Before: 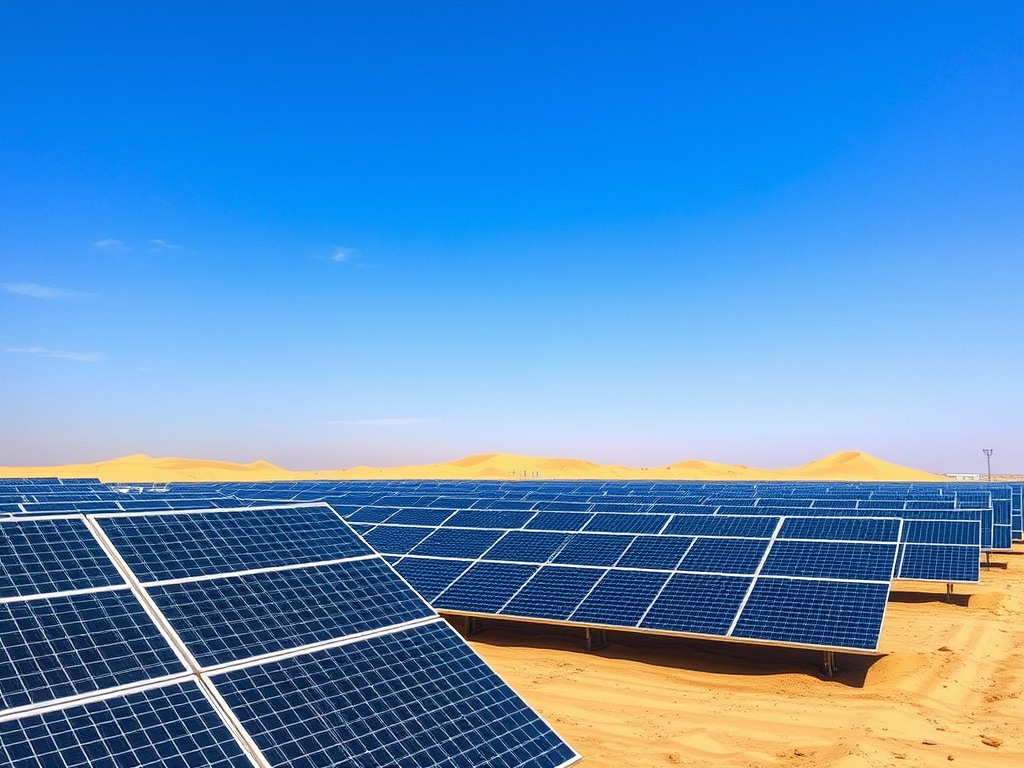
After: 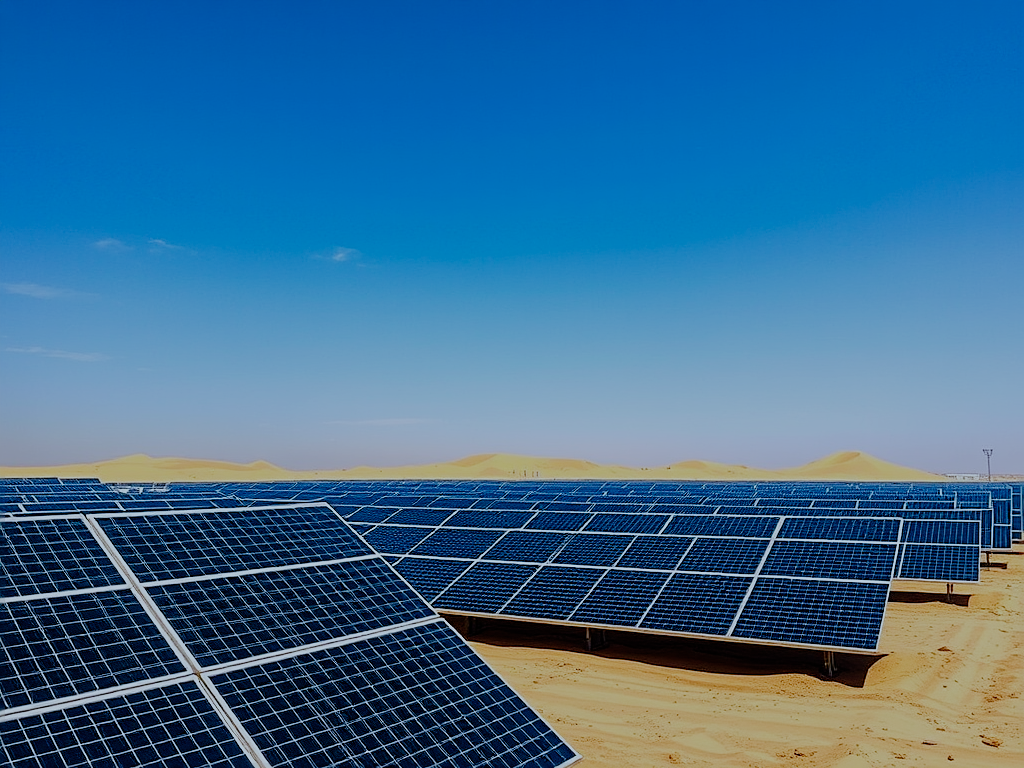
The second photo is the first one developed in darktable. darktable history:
filmic rgb: middle gray luminance 30%, black relative exposure -9 EV, white relative exposure 7 EV, threshold 6 EV, target black luminance 0%, hardness 2.94, latitude 2.04%, contrast 0.963, highlights saturation mix 5%, shadows ↔ highlights balance 12.16%, add noise in highlights 0, preserve chrominance no, color science v3 (2019), use custom middle-gray values true, iterations of high-quality reconstruction 0, contrast in highlights soft, enable highlight reconstruction true
color correction: highlights a* -4.18, highlights b* -10.81
sharpen: on, module defaults
